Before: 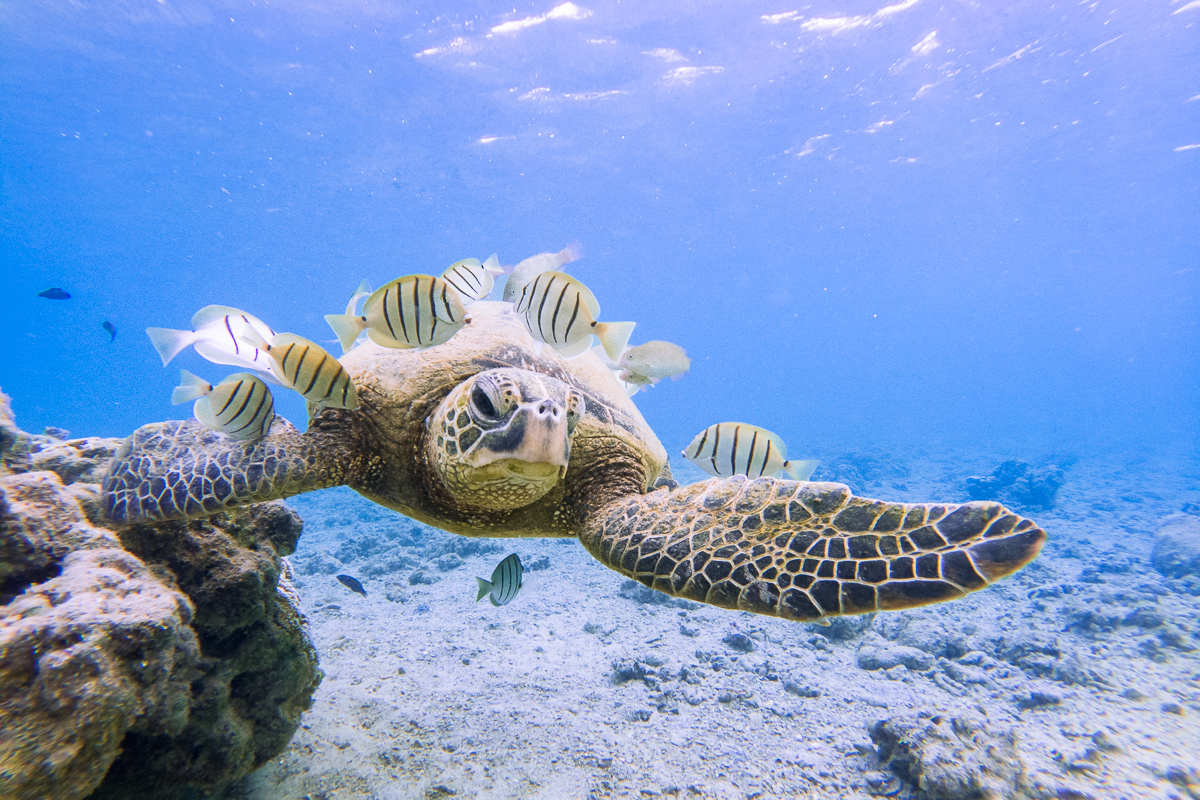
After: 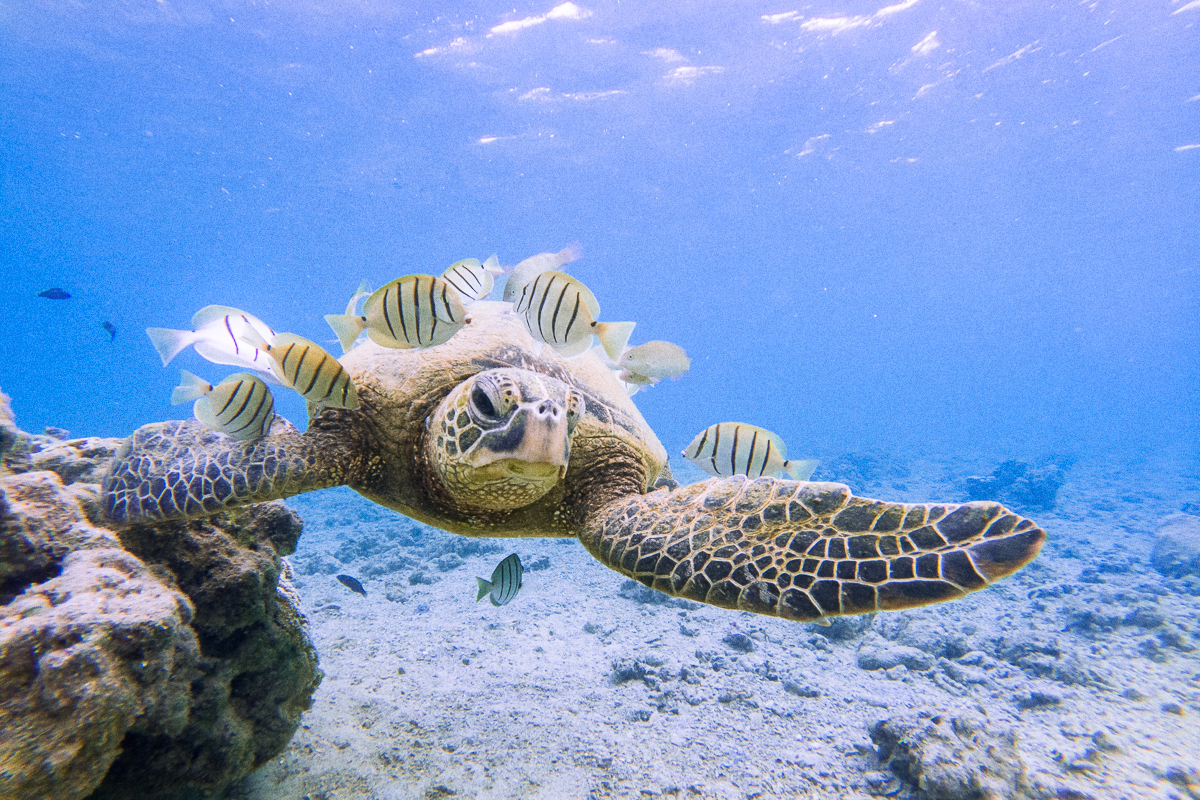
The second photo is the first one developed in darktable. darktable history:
bloom: size 9%, threshold 100%, strength 7%
grain: coarseness 22.88 ISO
